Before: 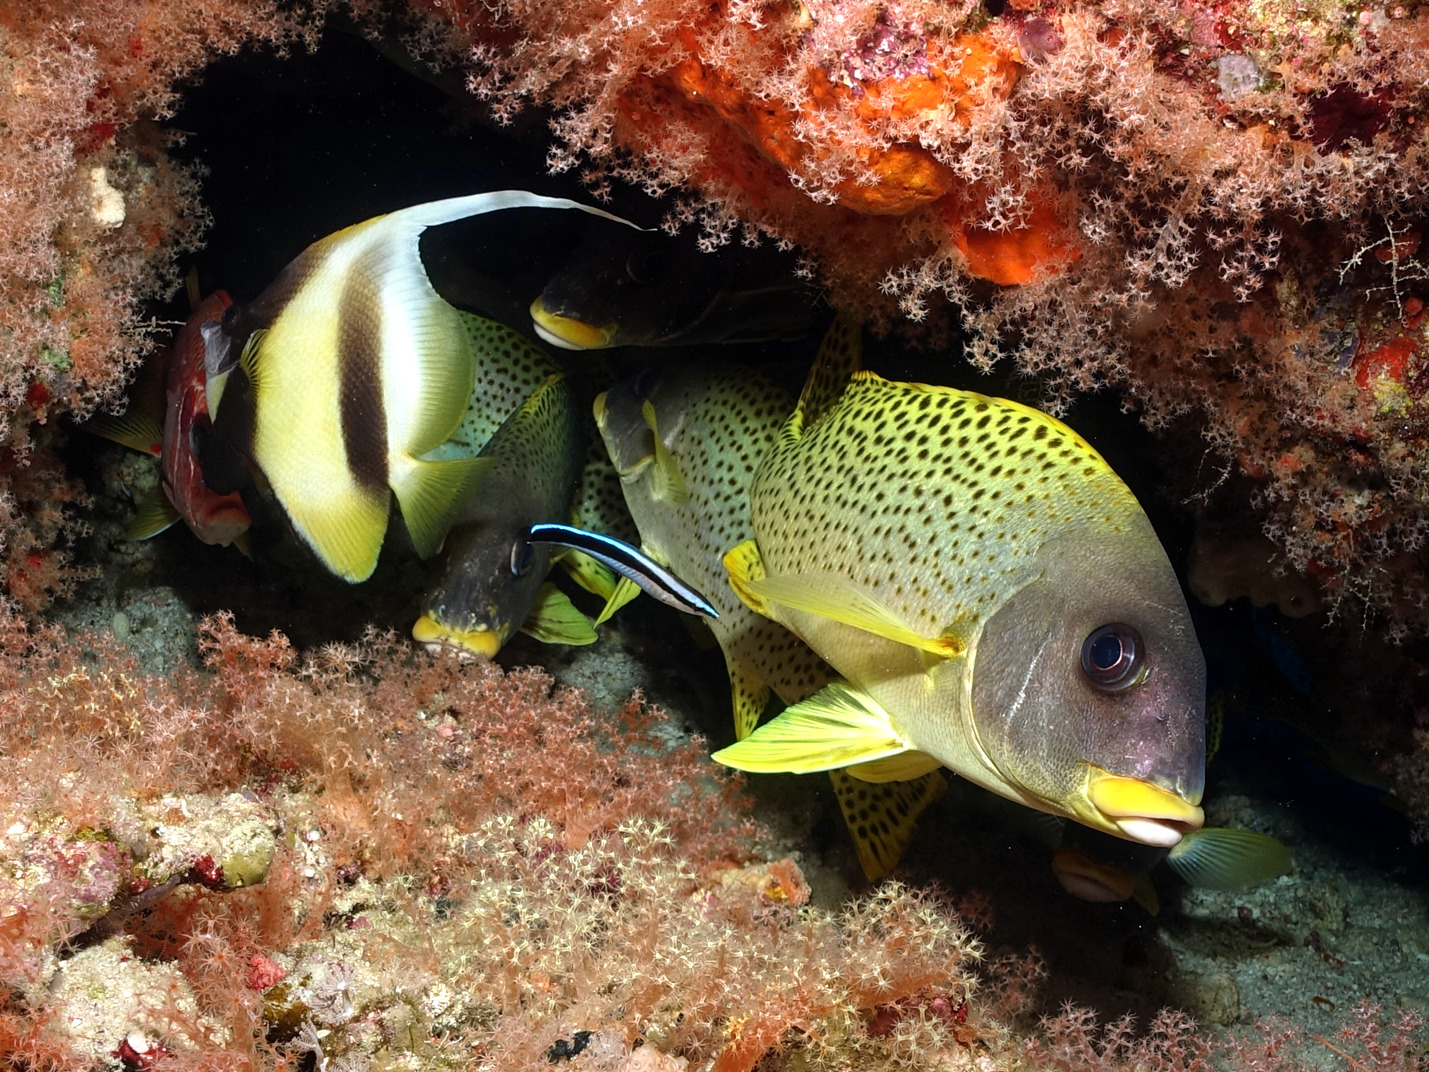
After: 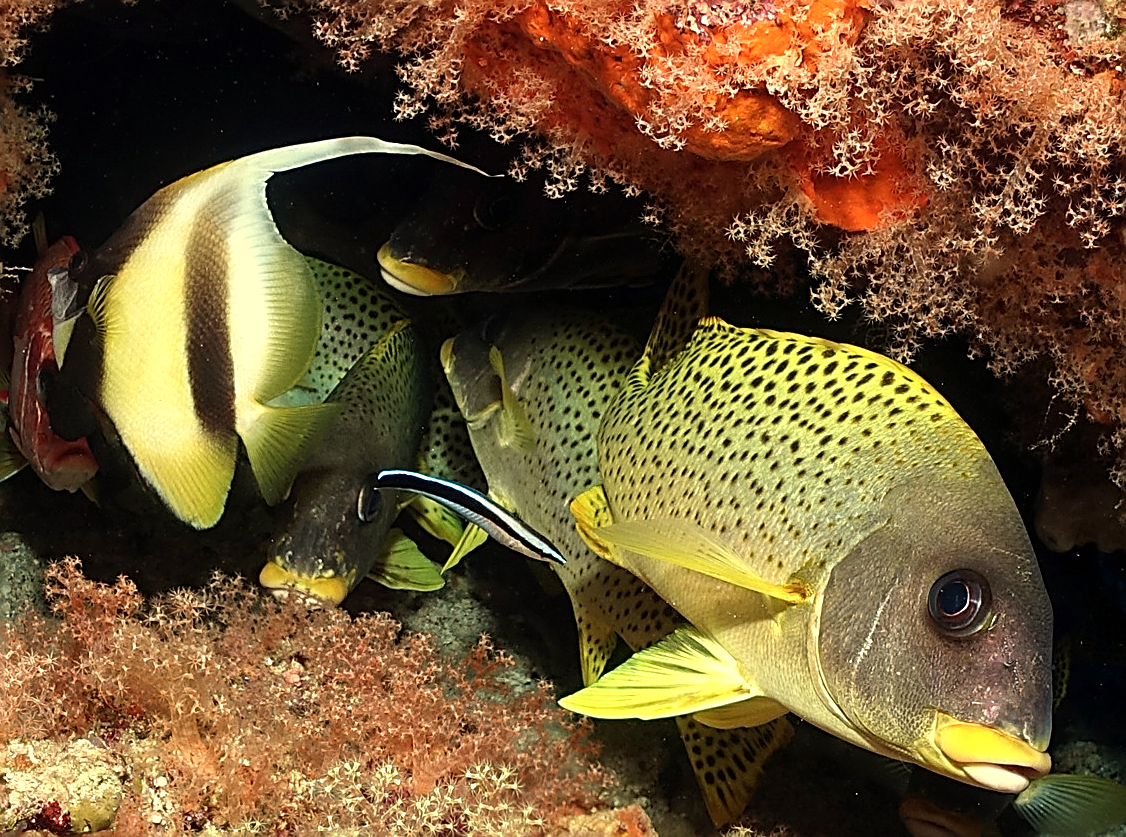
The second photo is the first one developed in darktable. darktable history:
crop and rotate: left 10.77%, top 5.1%, right 10.41%, bottom 16.76%
sharpen: amount 1
contrast brightness saturation: saturation -0.05
white balance: red 1.08, blue 0.791
